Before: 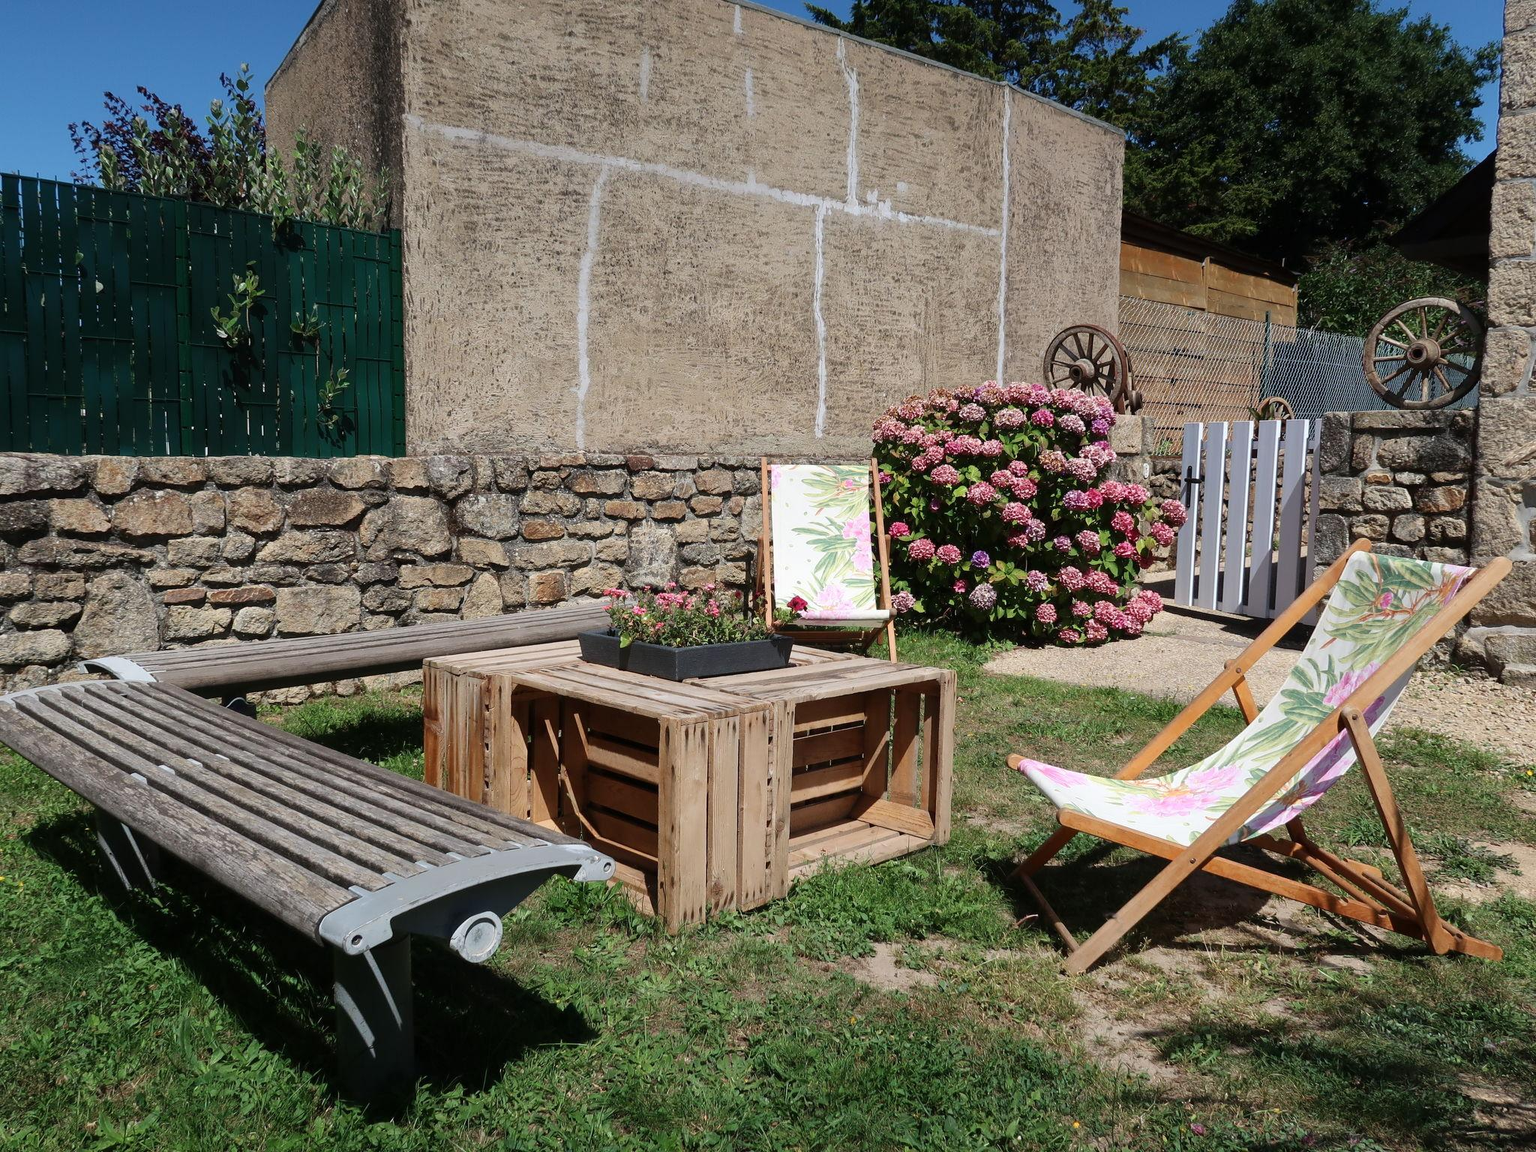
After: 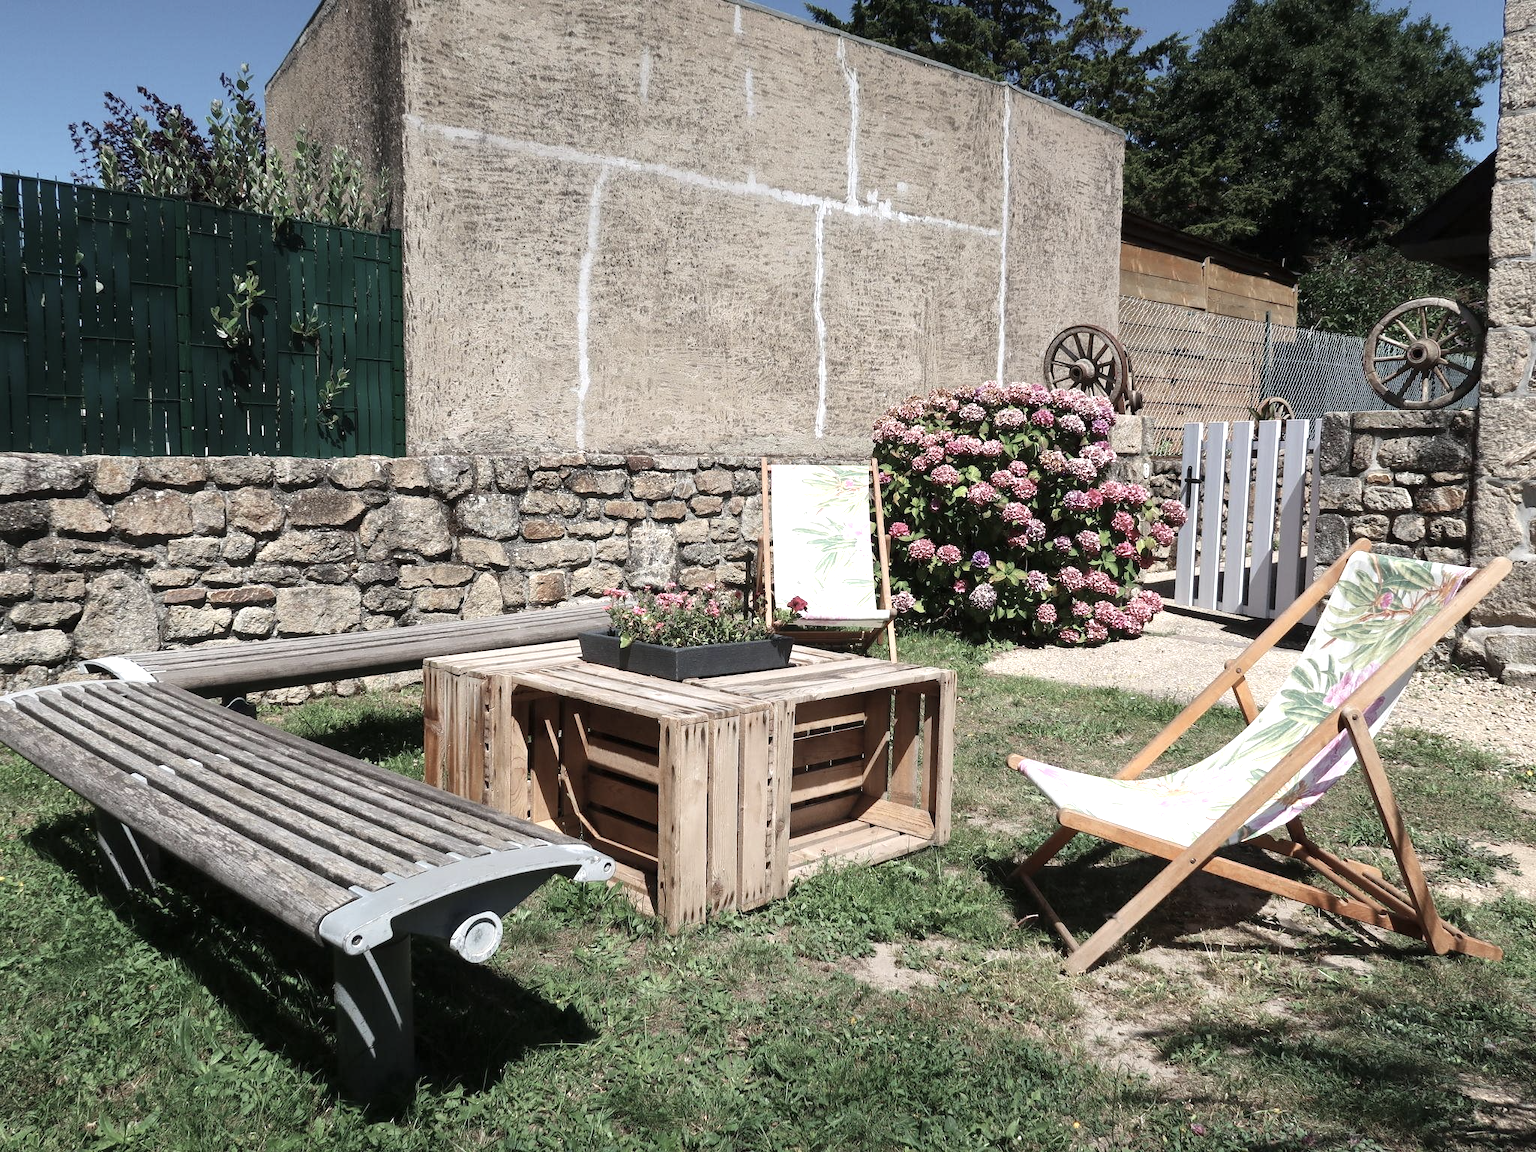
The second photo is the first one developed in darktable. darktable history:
exposure: exposure 0.669 EV, compensate highlight preservation false
color correction: highlights b* 0.036, saturation 0.591
